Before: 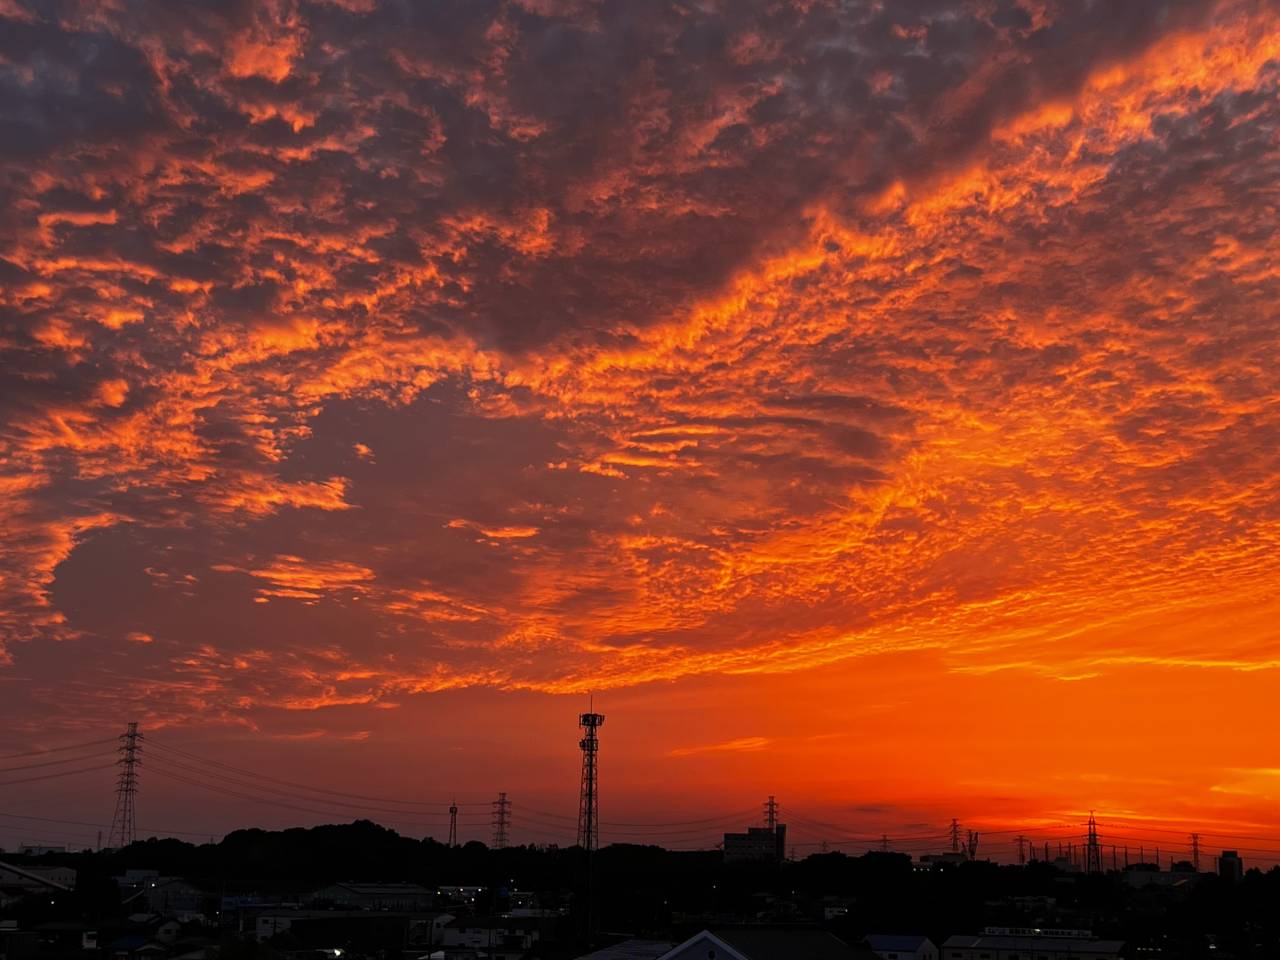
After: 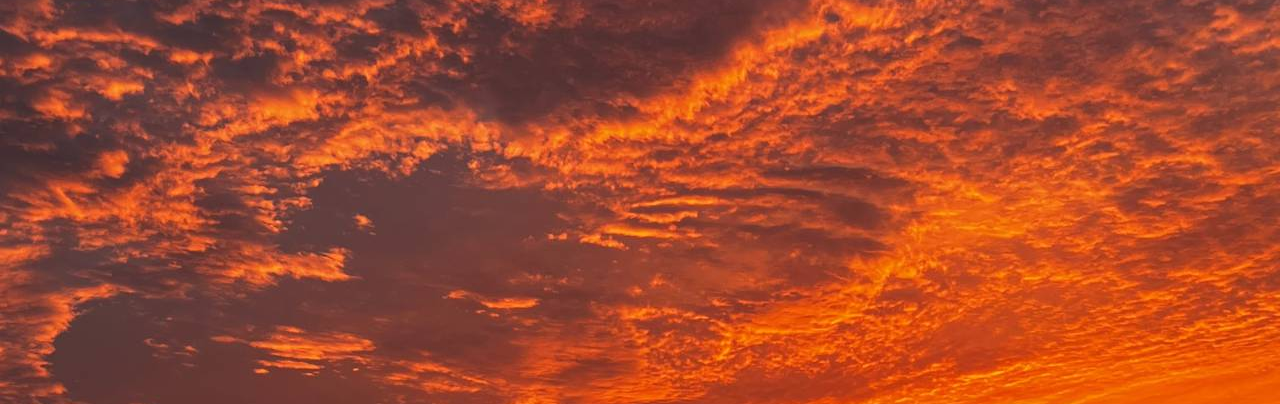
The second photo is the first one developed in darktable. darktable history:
crop and rotate: top 23.863%, bottom 33.966%
